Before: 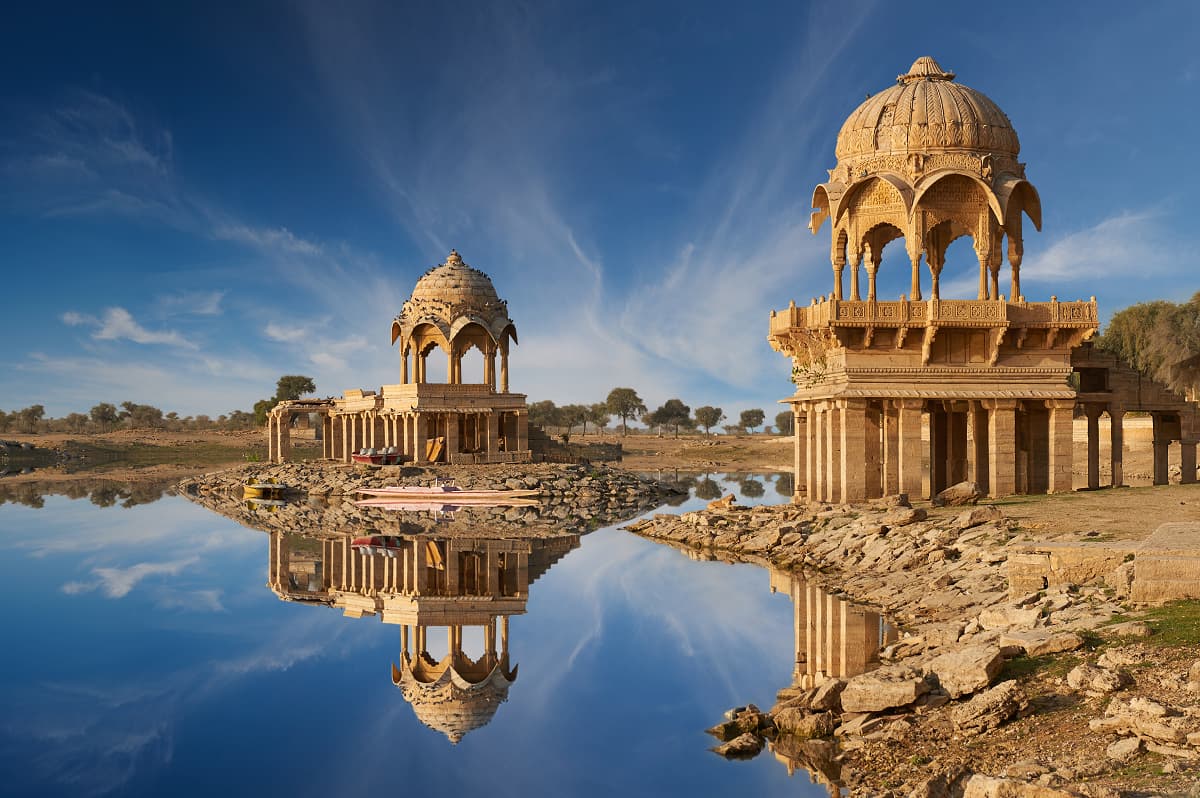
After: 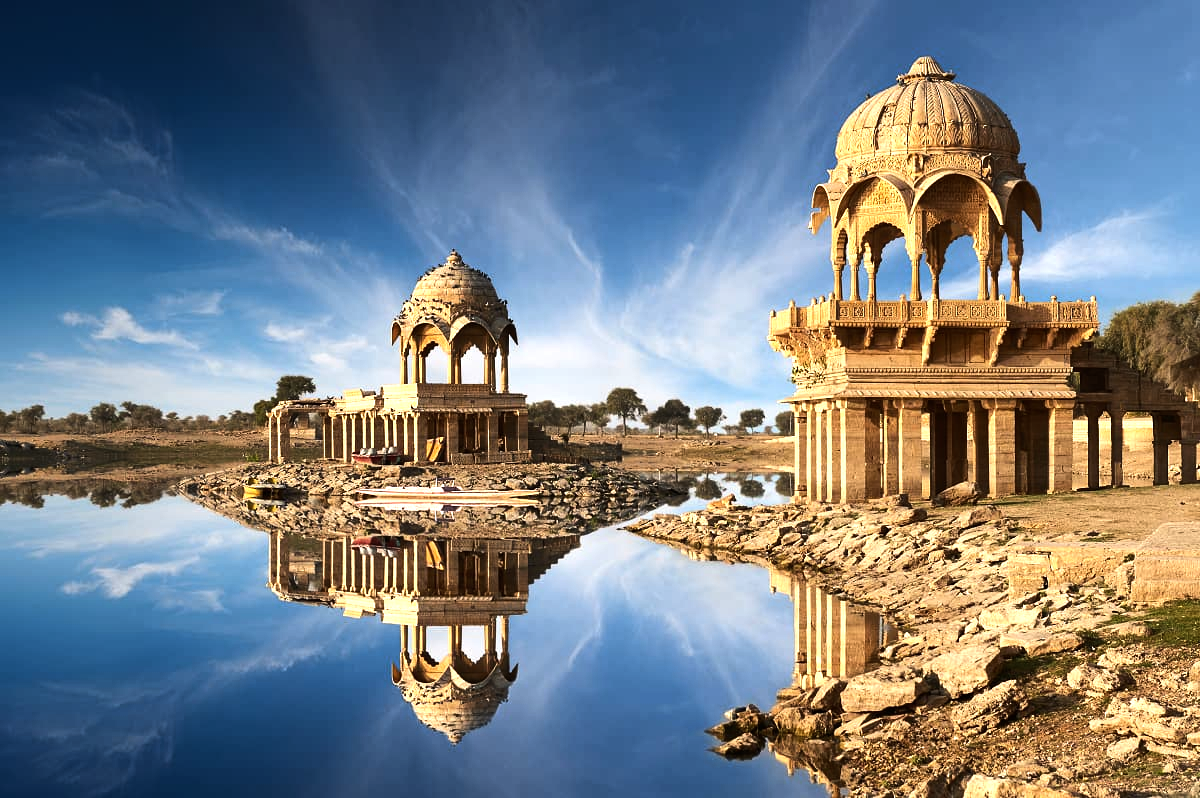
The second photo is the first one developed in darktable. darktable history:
tone equalizer: -8 EV -1.05 EV, -7 EV -0.989 EV, -6 EV -0.846 EV, -5 EV -0.614 EV, -3 EV 0.593 EV, -2 EV 0.891 EV, -1 EV 1.01 EV, +0 EV 1.08 EV, edges refinement/feathering 500, mask exposure compensation -1.57 EV, preserve details no
